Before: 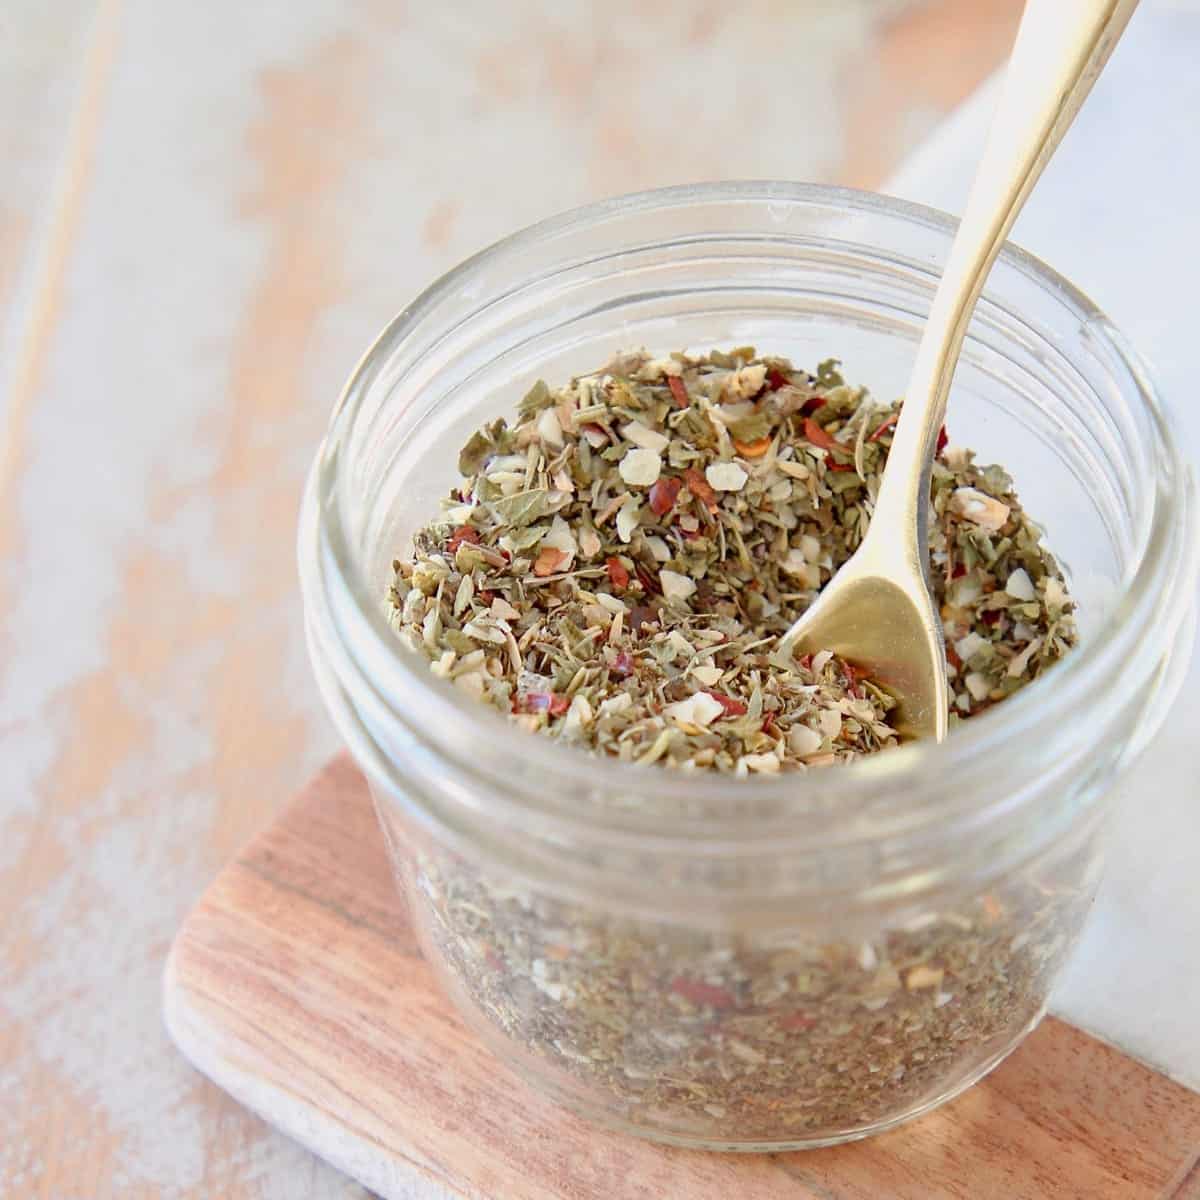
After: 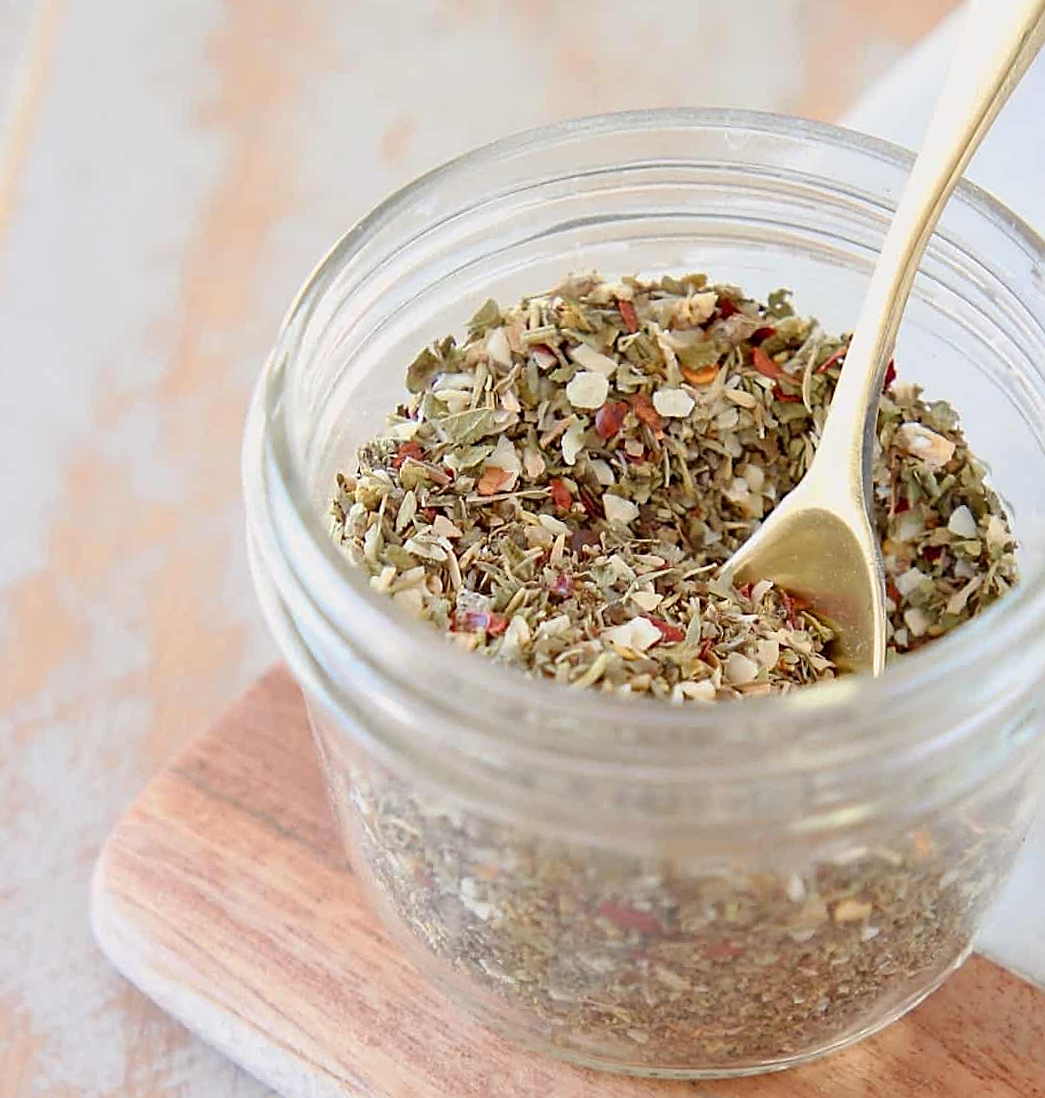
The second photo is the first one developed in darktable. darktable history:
sharpen: on, module defaults
crop: left 6.446%, top 8.188%, right 9.538%, bottom 3.548%
rotate and perspective: rotation 2.17°, automatic cropping off
